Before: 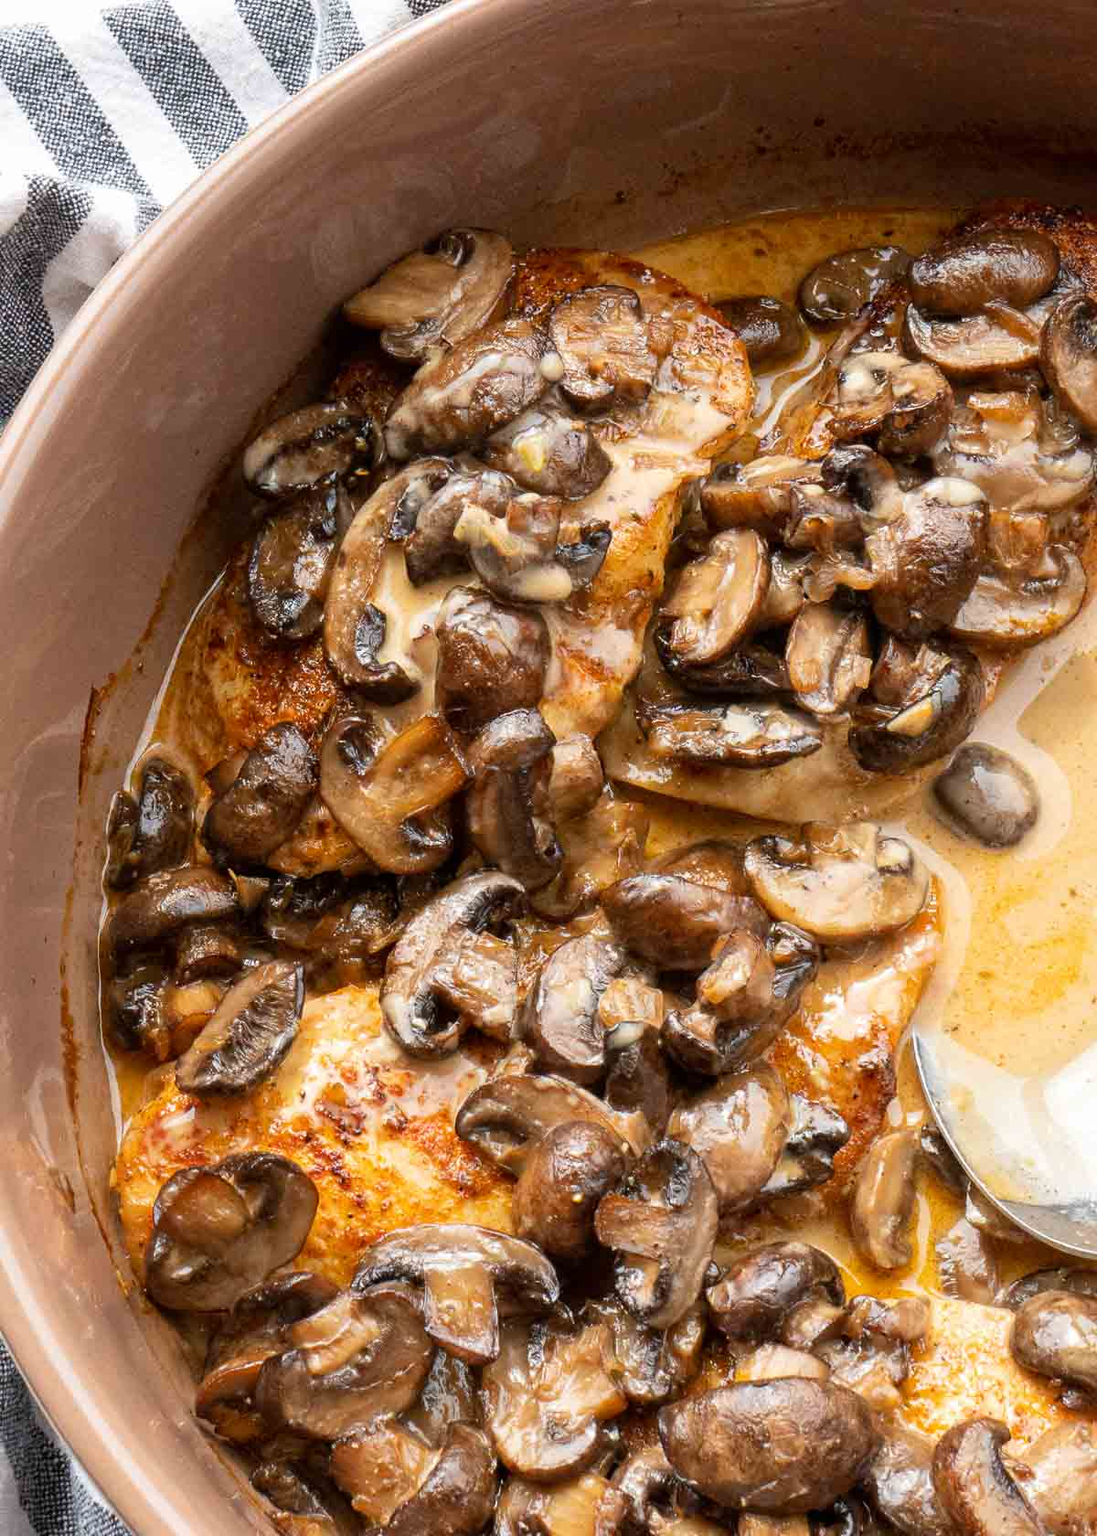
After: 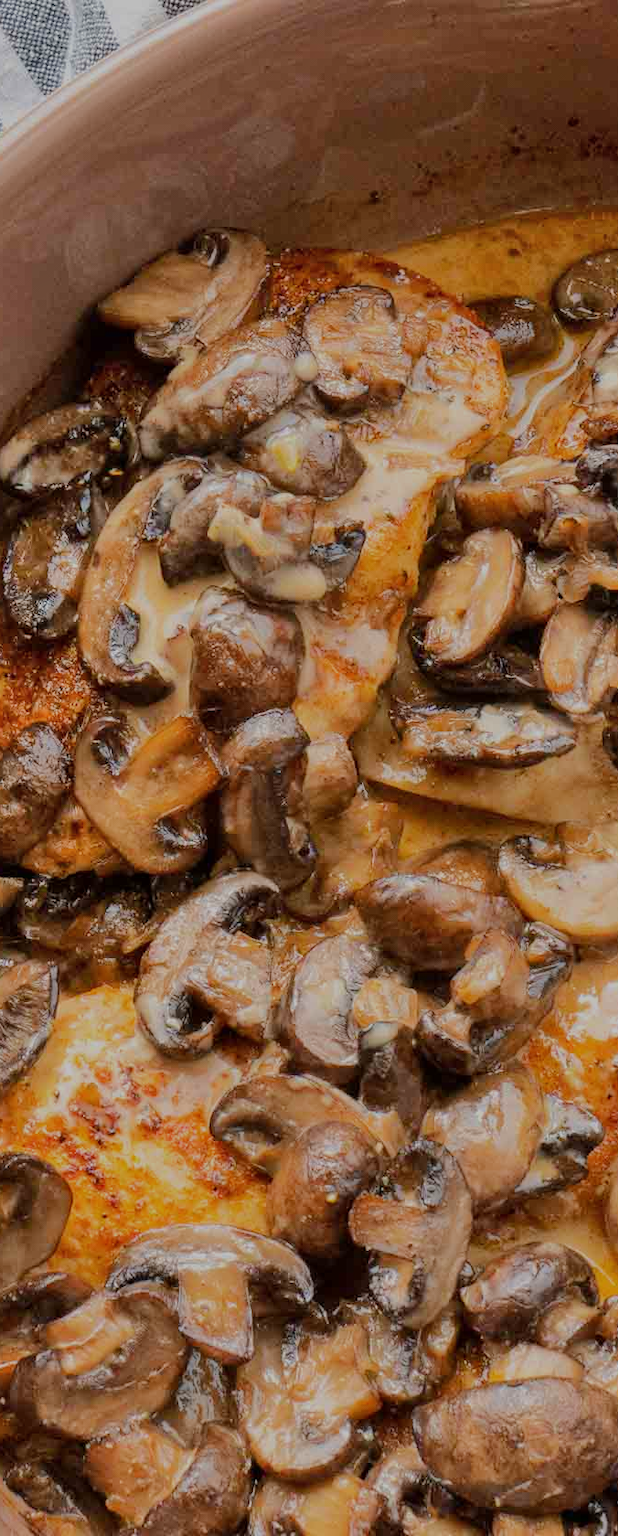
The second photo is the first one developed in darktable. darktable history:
crop and rotate: left 22.439%, right 21.061%
shadows and highlights: white point adjustment 1.04, soften with gaussian
tone equalizer: -8 EV -0.004 EV, -7 EV 0.031 EV, -6 EV -0.008 EV, -5 EV 0.006 EV, -4 EV -0.04 EV, -3 EV -0.238 EV, -2 EV -0.687 EV, -1 EV -0.967 EV, +0 EV -0.982 EV, edges refinement/feathering 500, mask exposure compensation -1.57 EV, preserve details no
